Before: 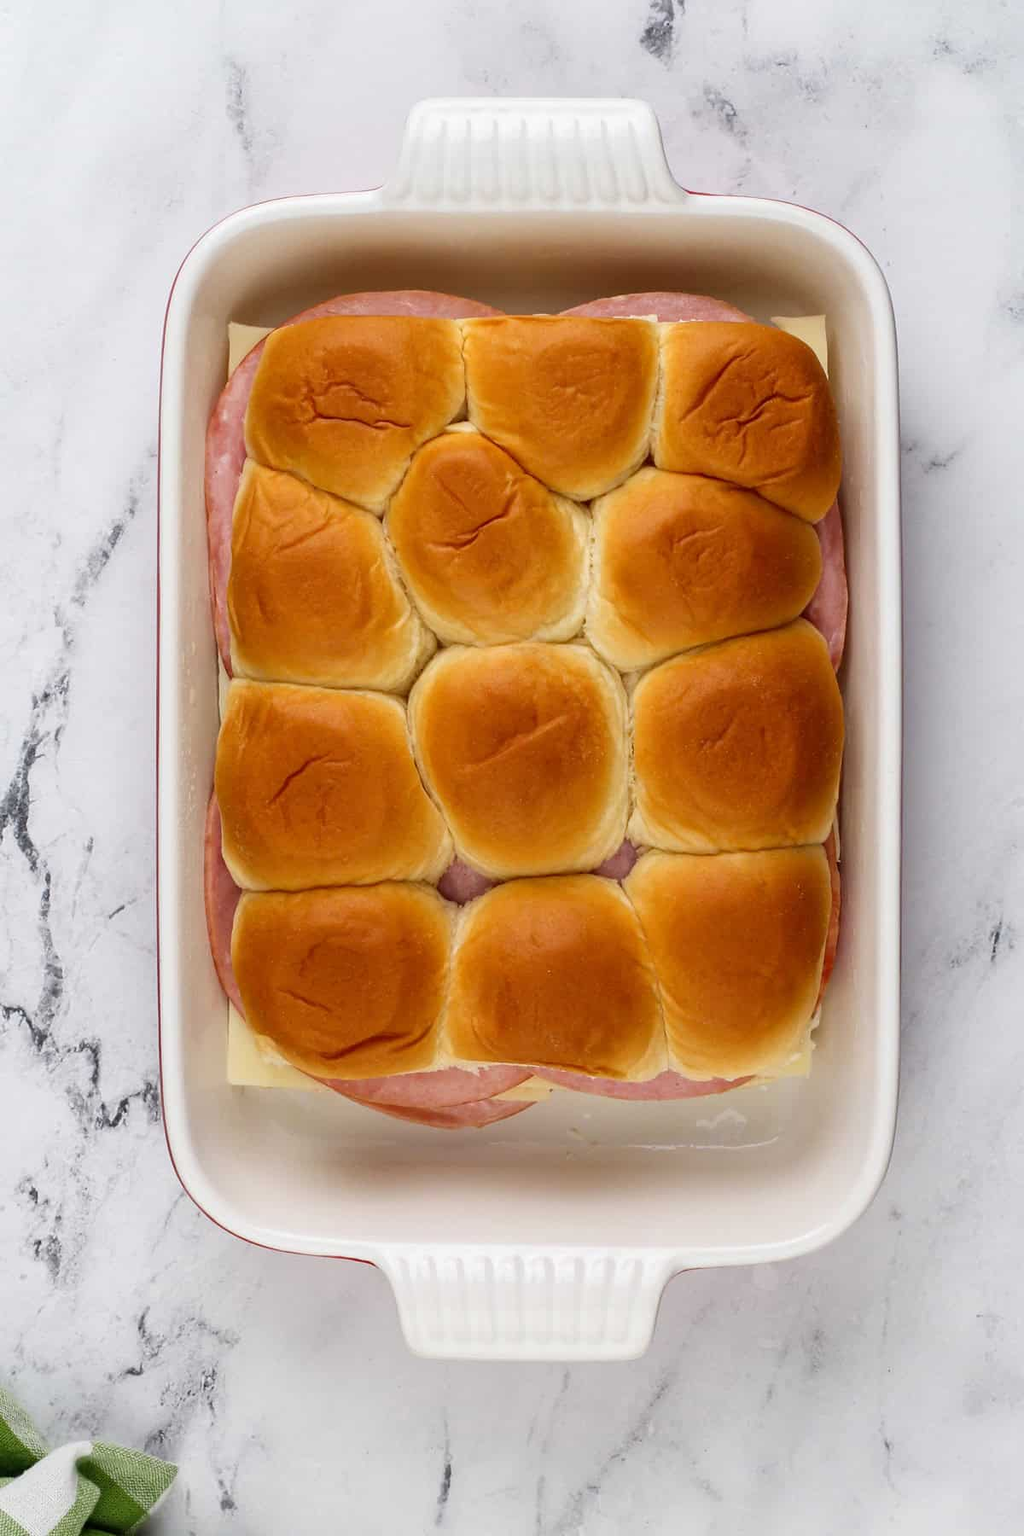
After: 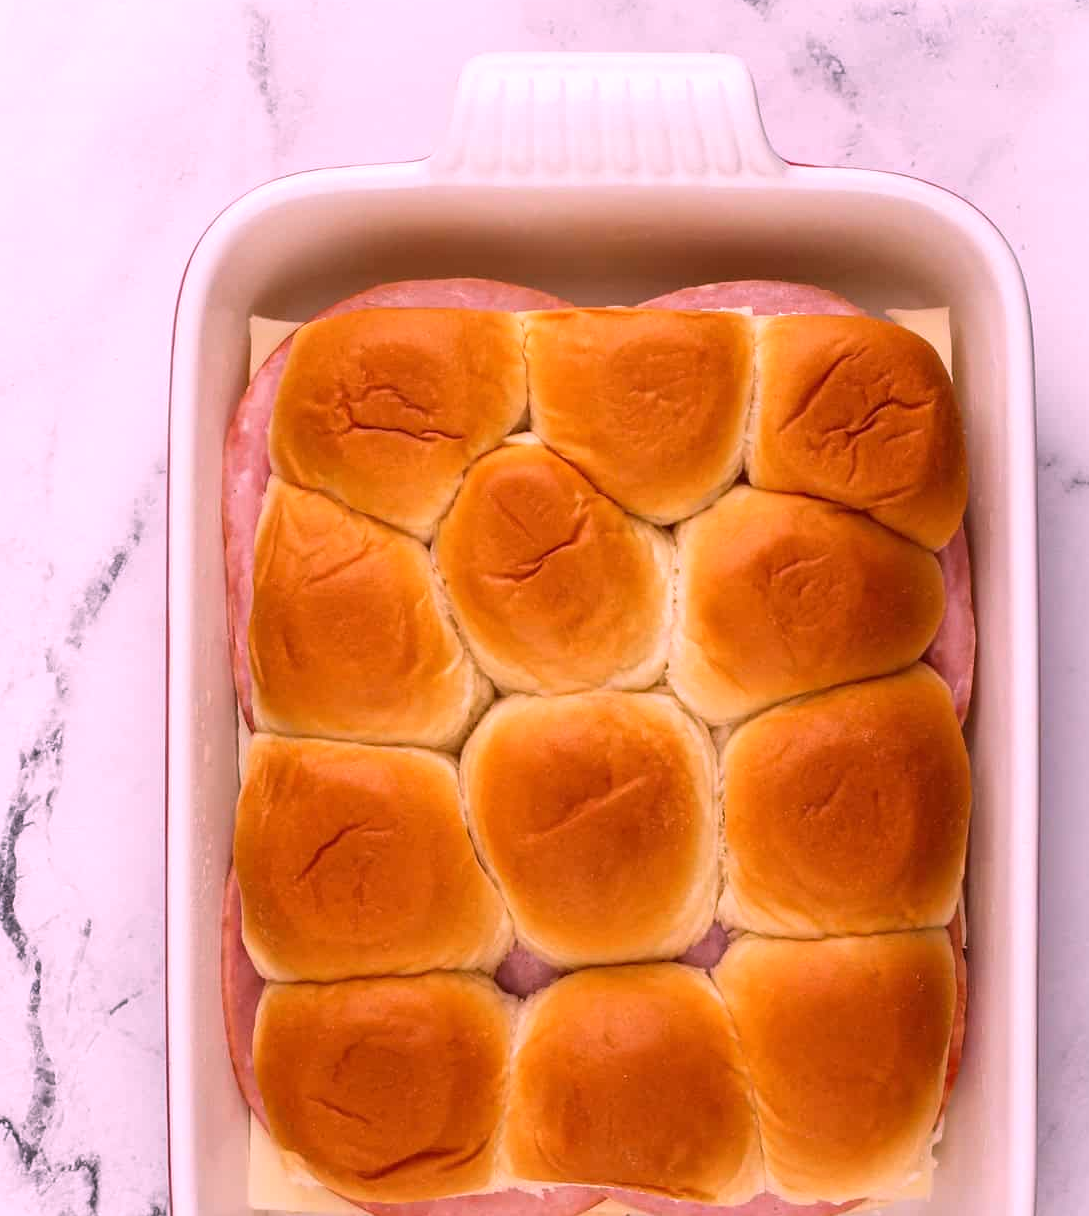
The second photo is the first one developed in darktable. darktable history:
crop: left 1.509%, top 3.452%, right 7.696%, bottom 28.452%
white balance: red 1.188, blue 1.11
